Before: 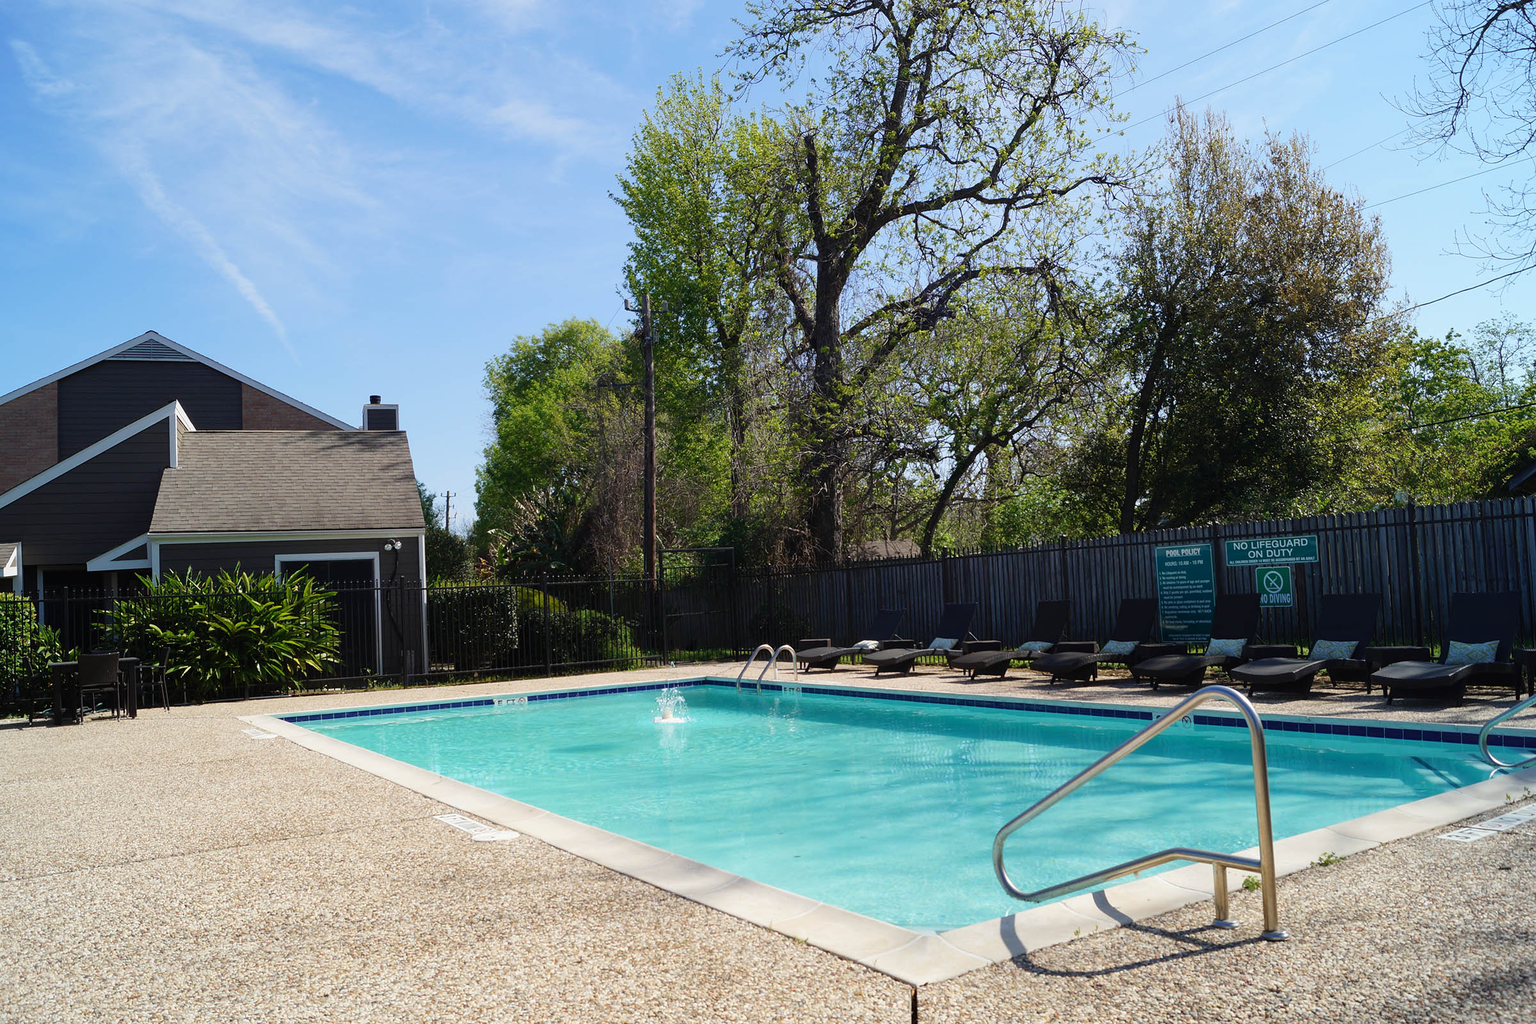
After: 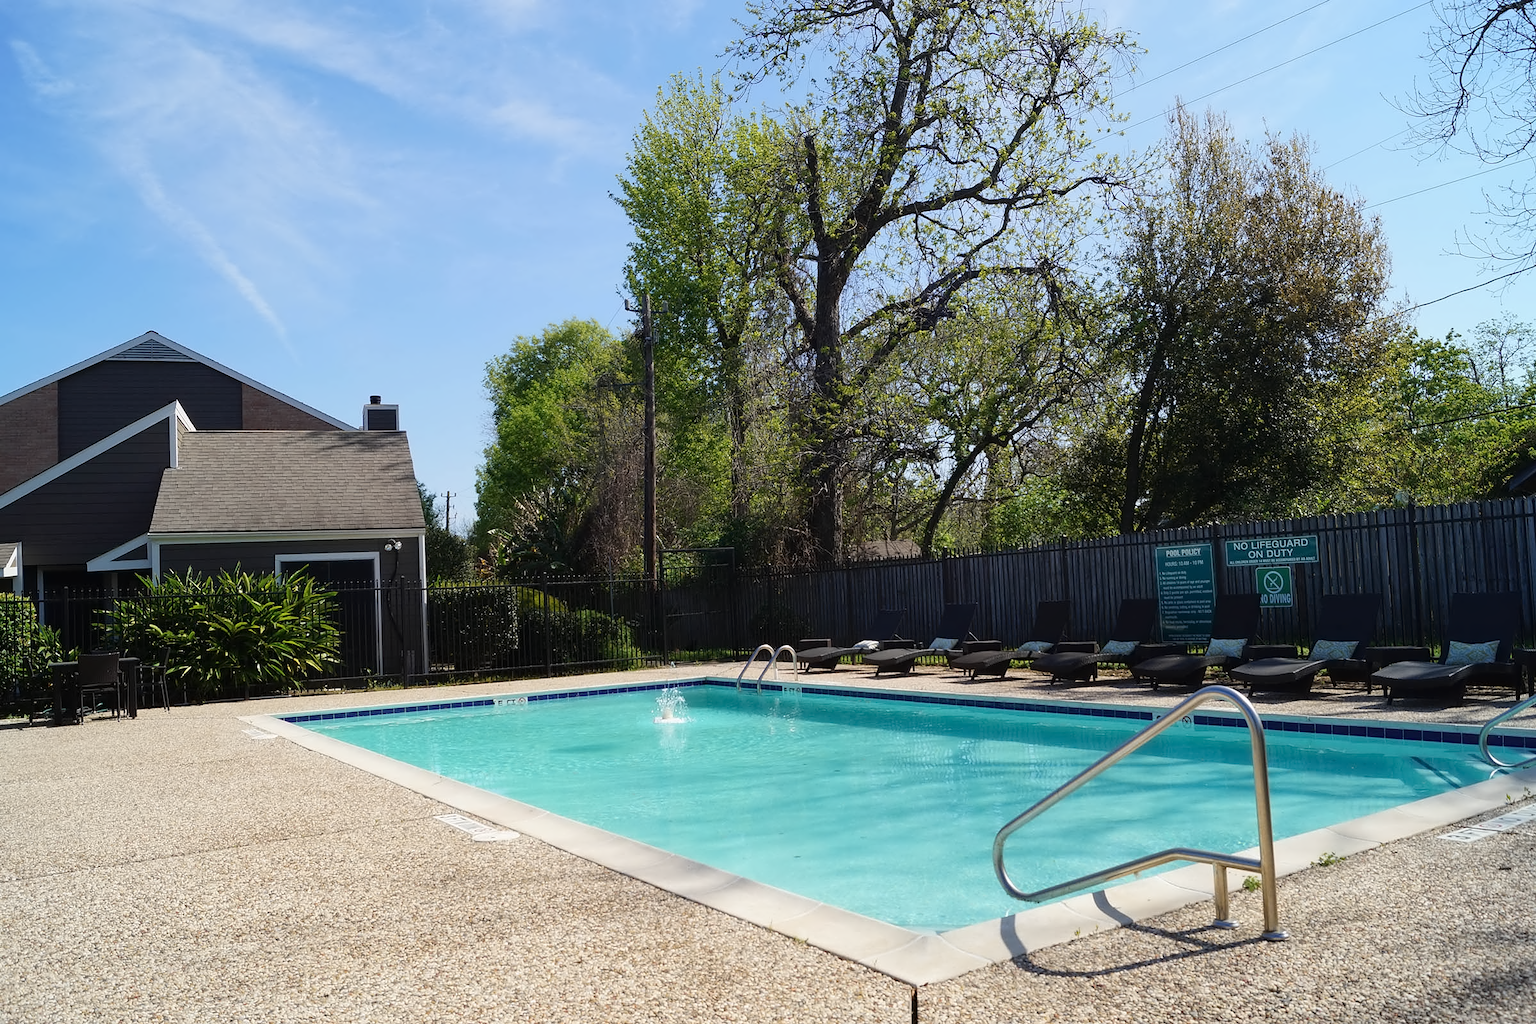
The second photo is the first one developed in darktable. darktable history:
contrast equalizer: y [[0.5 ×4, 0.525, 0.667], [0.5 ×6], [0.5 ×6], [0 ×4, 0.042, 0], [0, 0, 0.004, 0.1, 0.191, 0.131]]
